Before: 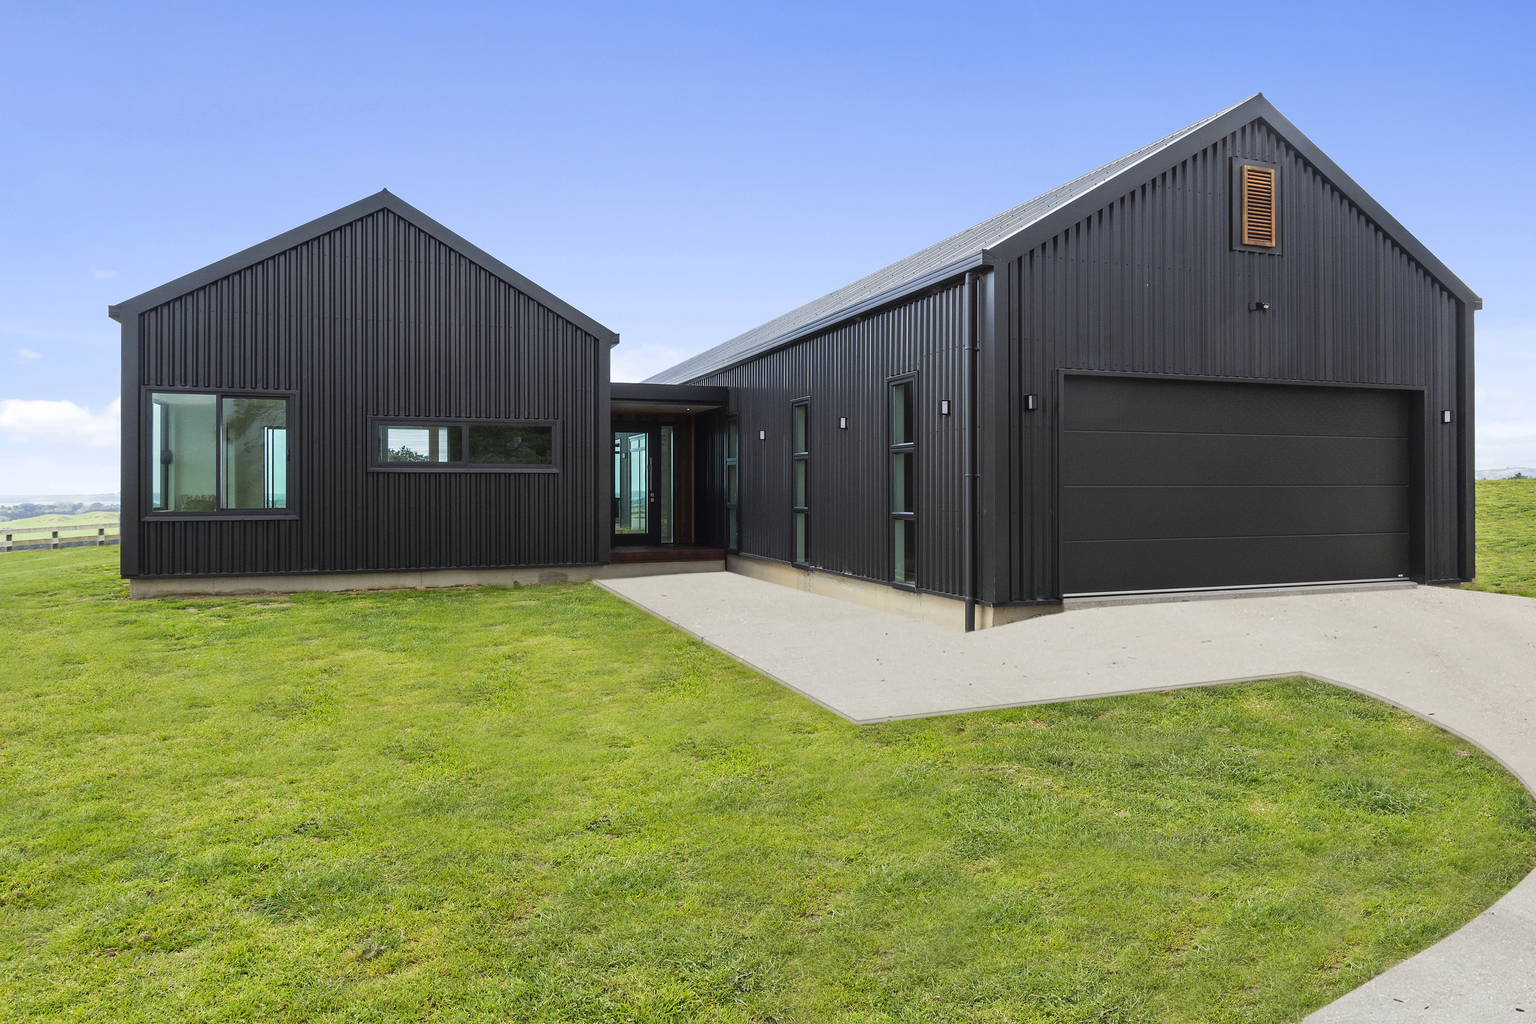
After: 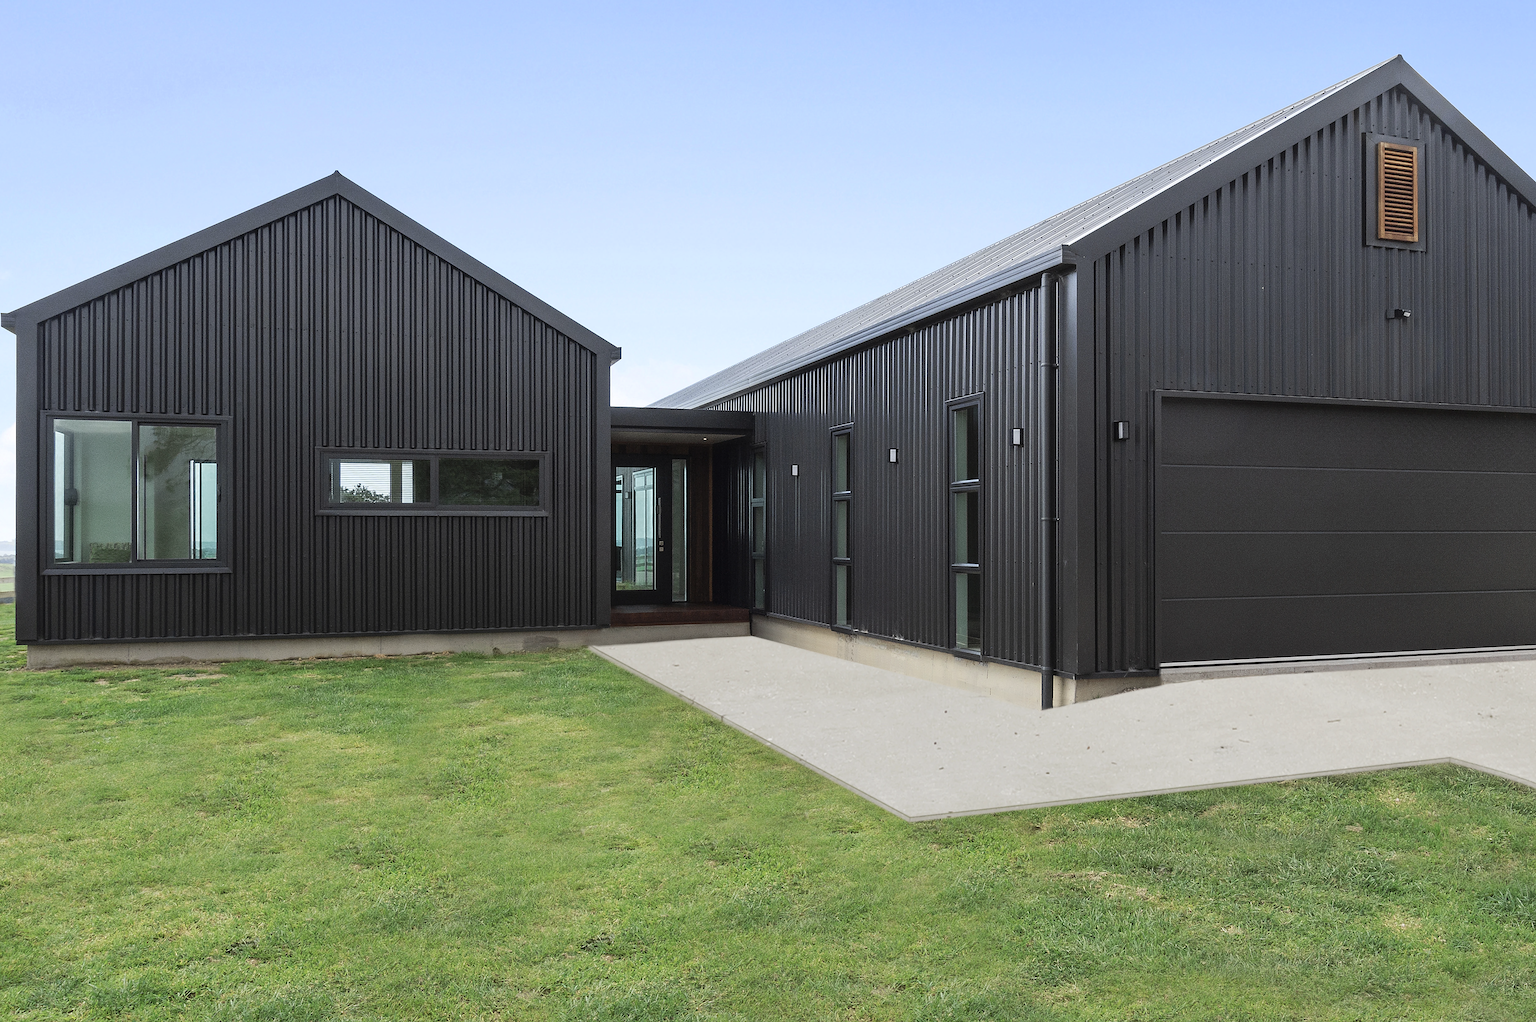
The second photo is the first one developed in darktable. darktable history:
sharpen: radius 1.27, amount 0.307, threshold 0.102
crop and rotate: left 7.045%, top 4.701%, right 10.613%, bottom 13.082%
color zones: curves: ch0 [(0, 0.5) (0.125, 0.4) (0.25, 0.5) (0.375, 0.4) (0.5, 0.4) (0.625, 0.6) (0.75, 0.6) (0.875, 0.5)]; ch1 [(0, 0.35) (0.125, 0.45) (0.25, 0.35) (0.375, 0.35) (0.5, 0.35) (0.625, 0.35) (0.75, 0.45) (0.875, 0.35)]; ch2 [(0, 0.6) (0.125, 0.5) (0.25, 0.5) (0.375, 0.6) (0.5, 0.6) (0.625, 0.5) (0.75, 0.5) (0.875, 0.5)]
